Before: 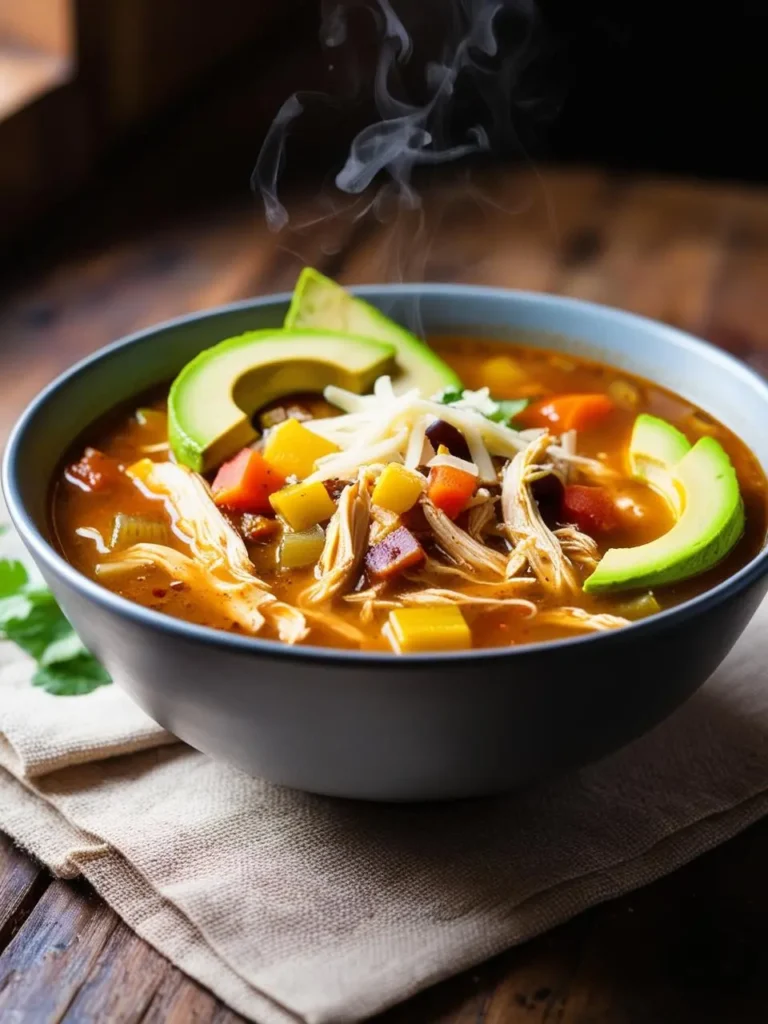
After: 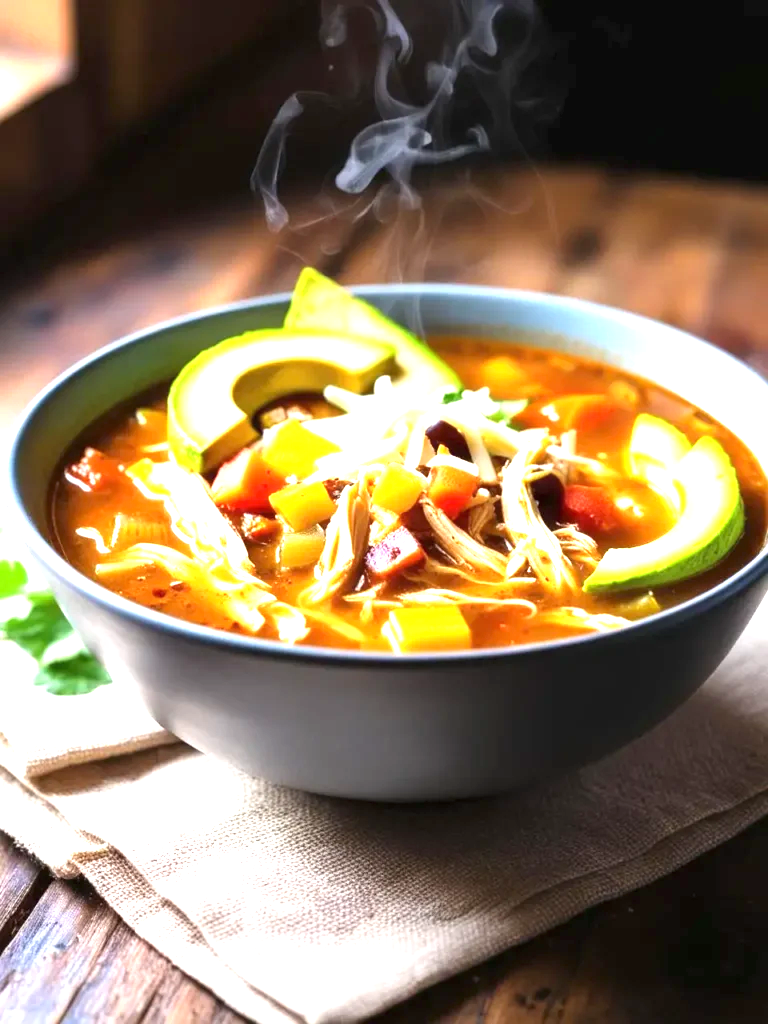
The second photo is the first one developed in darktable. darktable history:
exposure: black level correction 0, exposure 1.462 EV, compensate highlight preservation false
